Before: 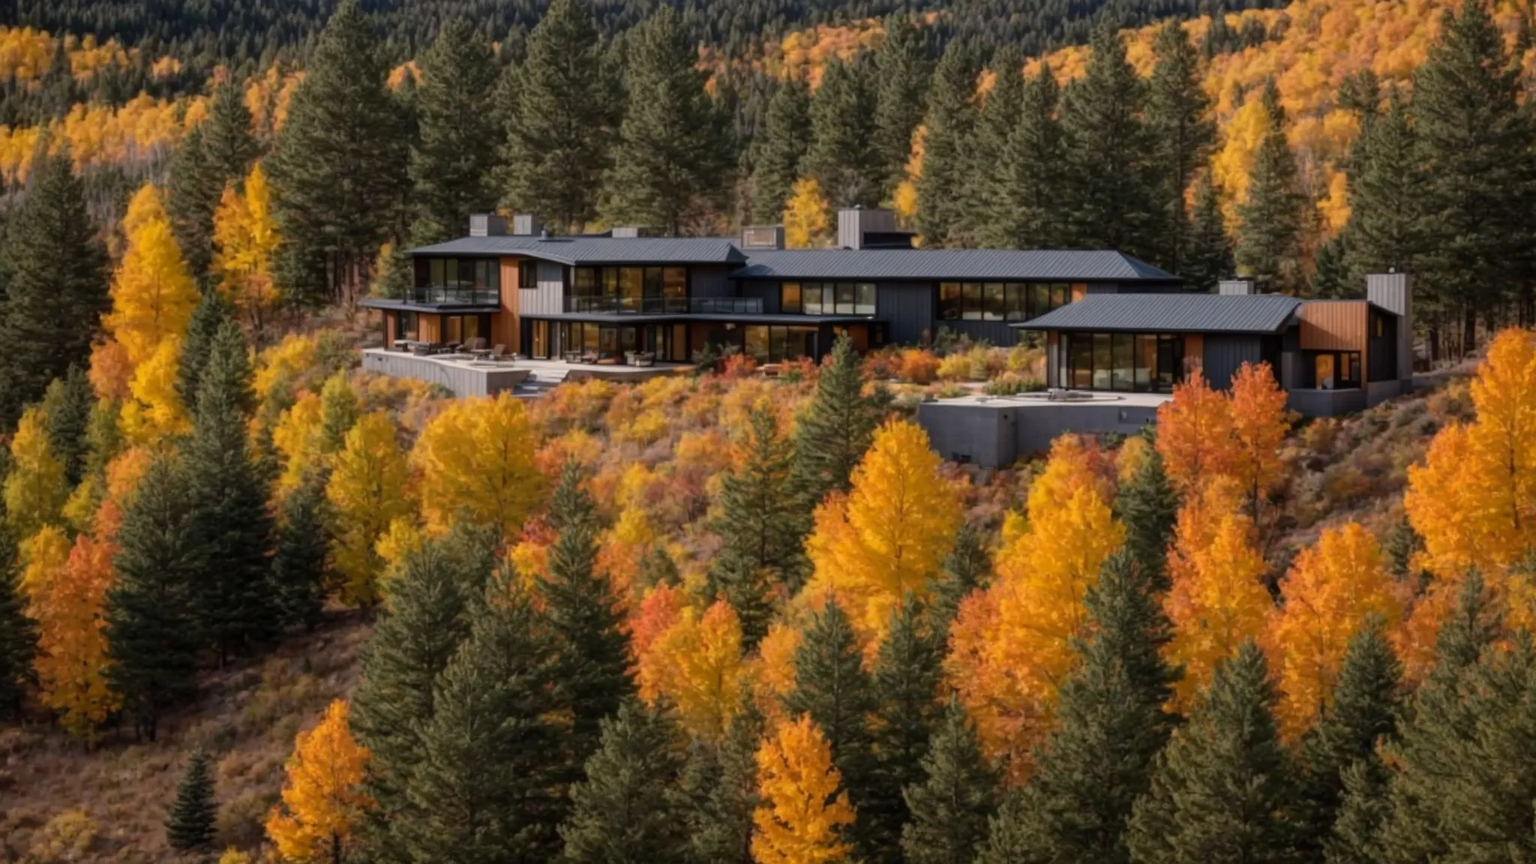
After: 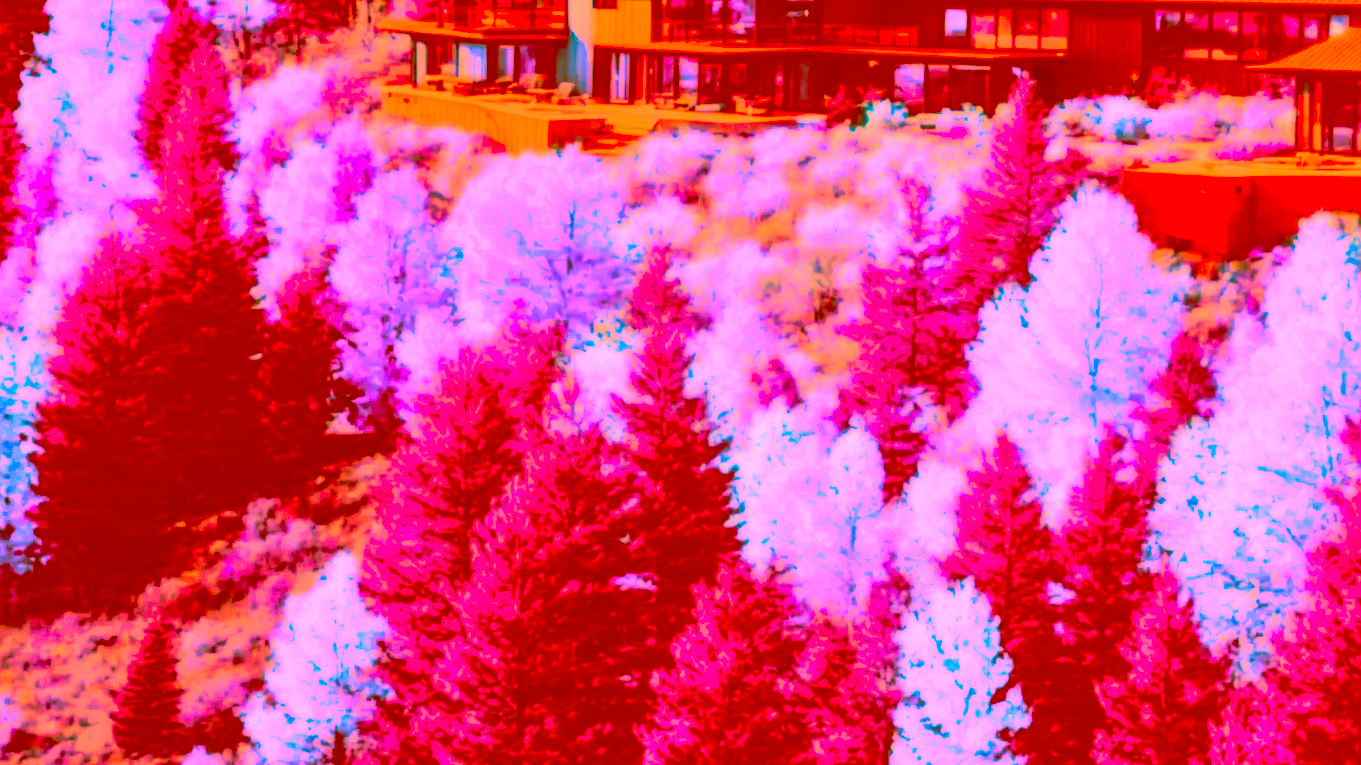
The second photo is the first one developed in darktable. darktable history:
tone curve: curves: ch0 [(0, 0) (0.003, 0.046) (0.011, 0.052) (0.025, 0.059) (0.044, 0.069) (0.069, 0.084) (0.1, 0.107) (0.136, 0.133) (0.177, 0.171) (0.224, 0.216) (0.277, 0.293) (0.335, 0.371) (0.399, 0.481) (0.468, 0.577) (0.543, 0.662) (0.623, 0.749) (0.709, 0.831) (0.801, 0.891) (0.898, 0.942) (1, 1)], preserve colors none
velvia: on, module defaults
crop and rotate: angle -0.82°, left 3.85%, top 31.828%, right 27.992%
local contrast: highlights 48%, shadows 0%, detail 100%
shadows and highlights: white point adjustment 1, soften with gaussian
tone equalizer: -7 EV 0.15 EV, -6 EV 0.6 EV, -5 EV 1.15 EV, -4 EV 1.33 EV, -3 EV 1.15 EV, -2 EV 0.6 EV, -1 EV 0.15 EV, mask exposure compensation -0.5 EV
color correction: highlights a* -39.68, highlights b* -40, shadows a* -40, shadows b* -40, saturation -3
contrast brightness saturation: contrast 0.39, brightness 0.1
